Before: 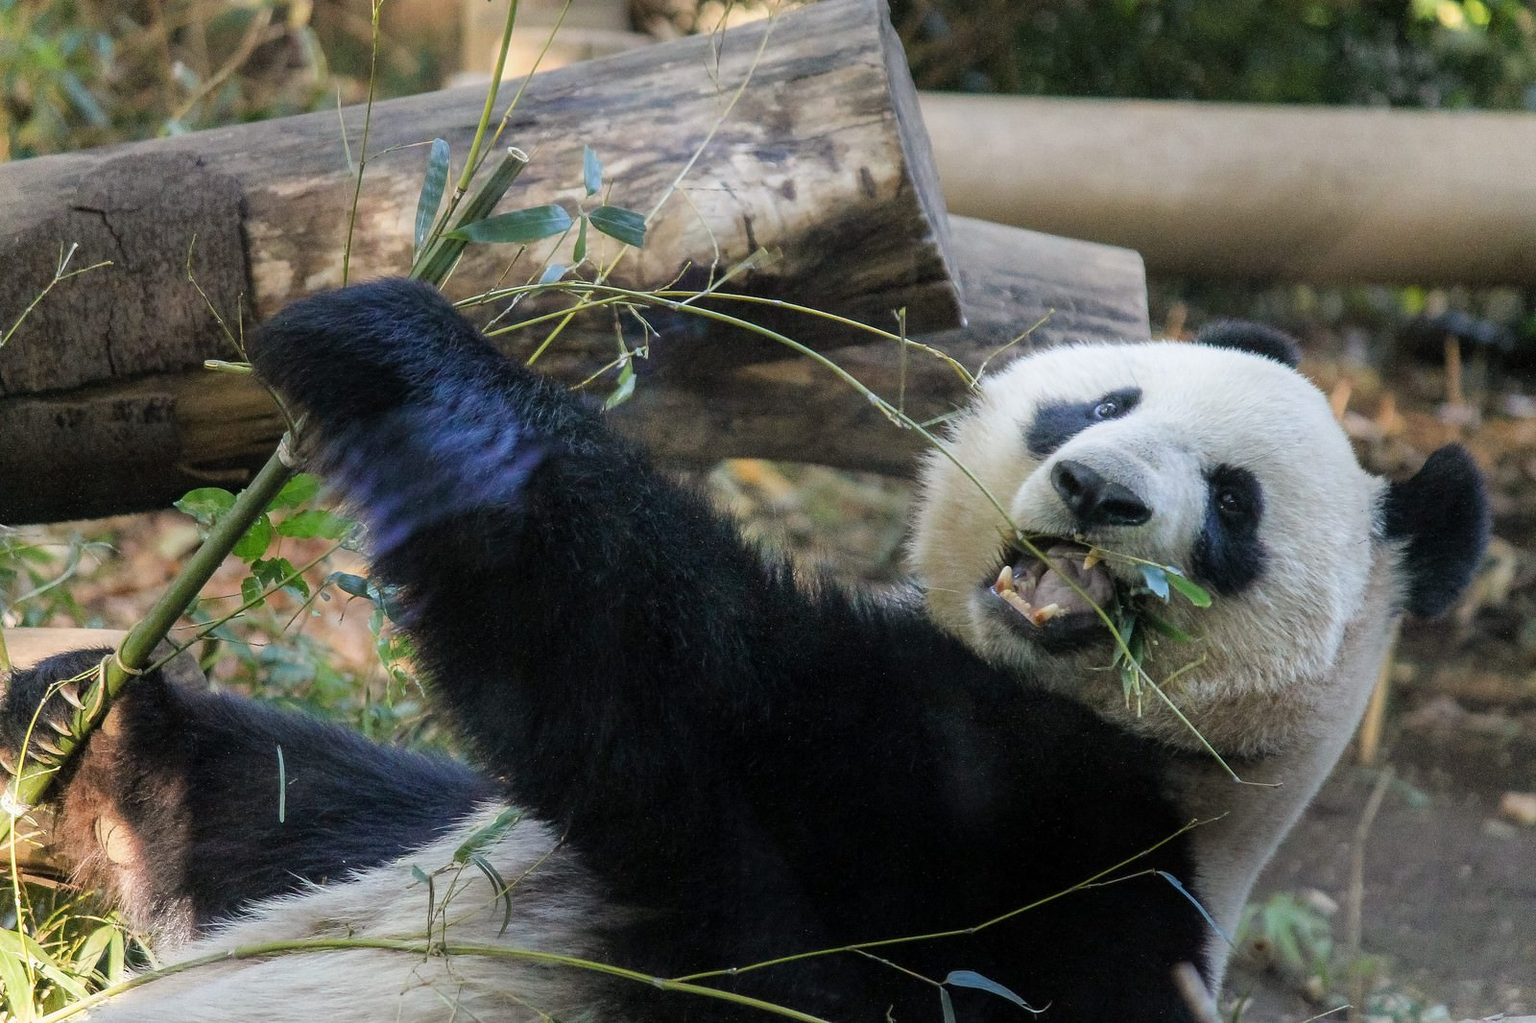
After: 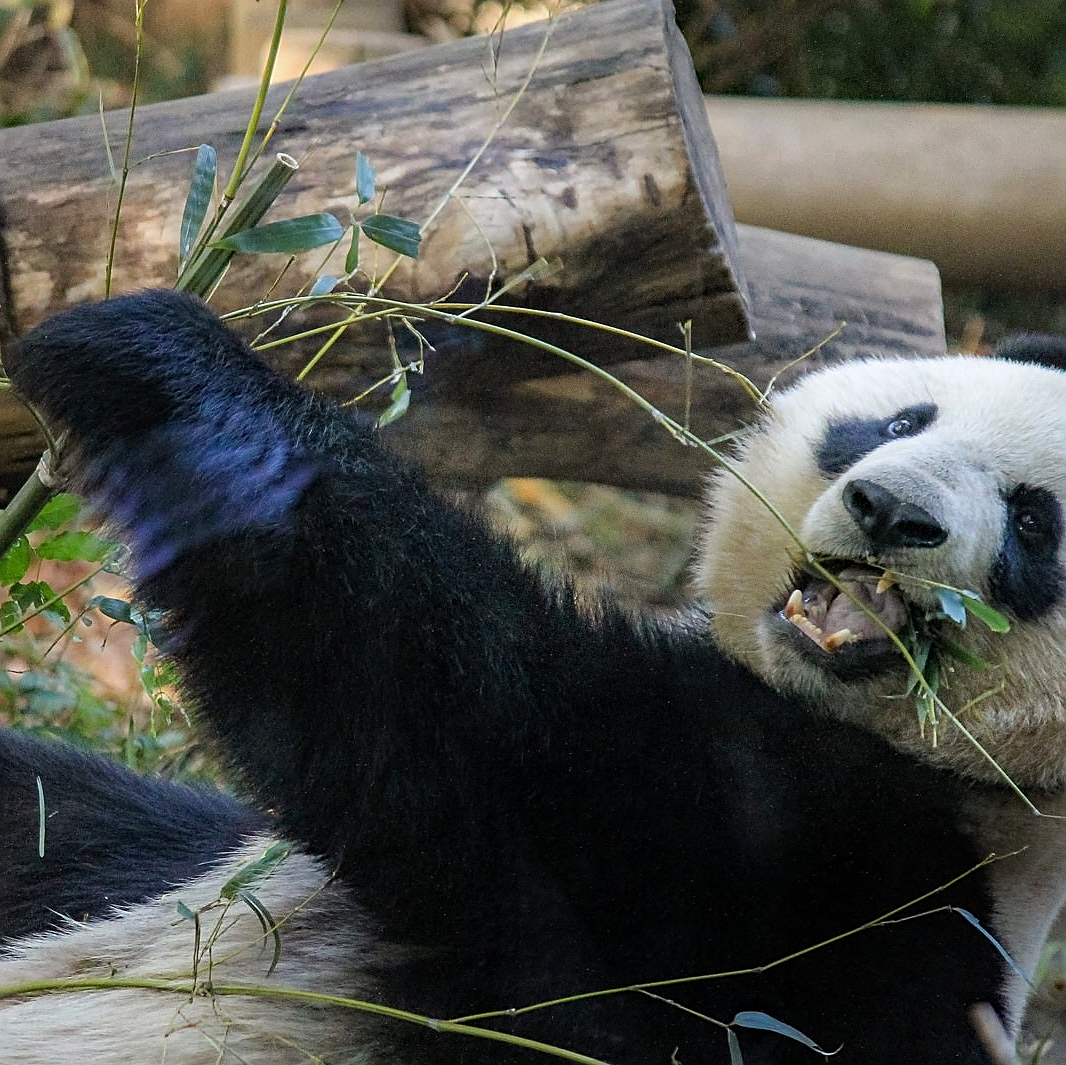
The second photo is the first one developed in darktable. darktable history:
haze removal: compatibility mode true, adaptive false
crop and rotate: left 15.754%, right 17.579%
sharpen: on, module defaults
